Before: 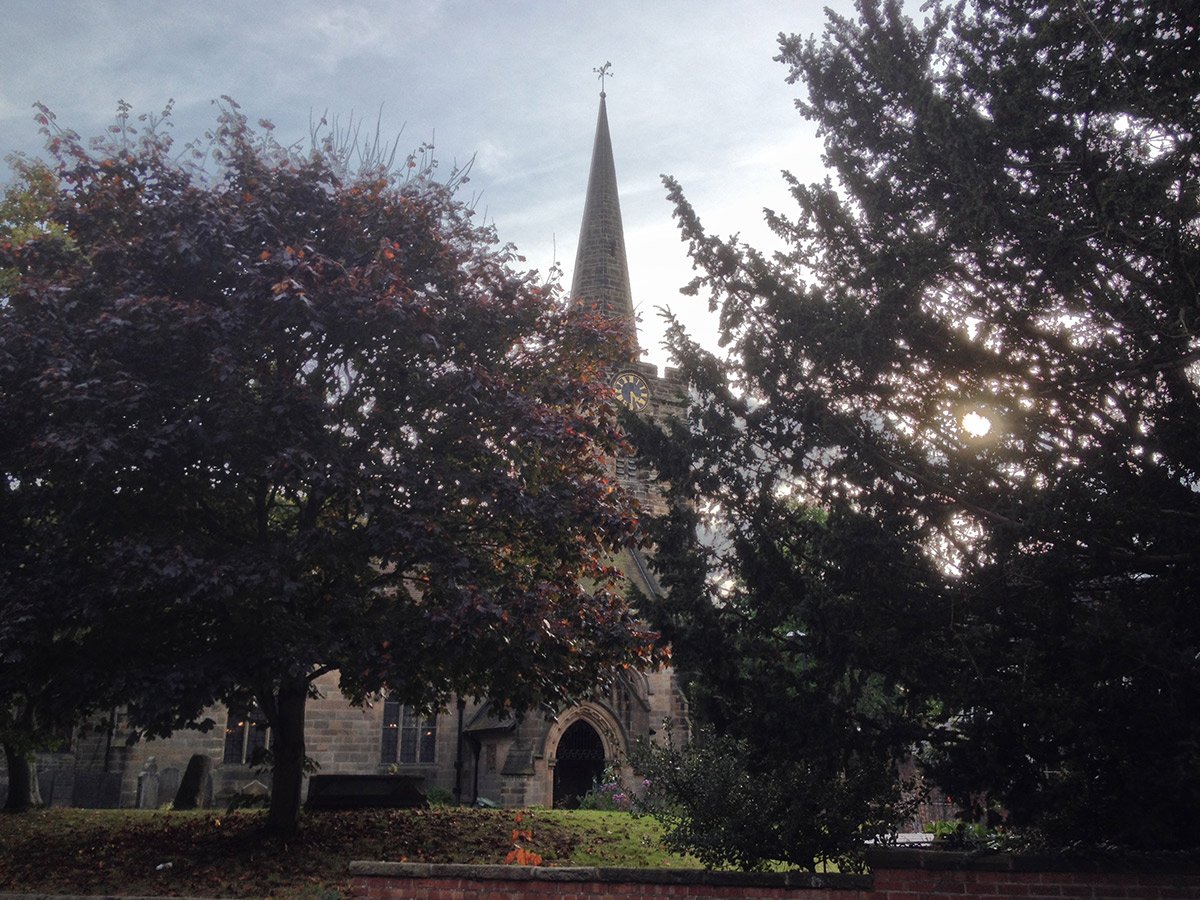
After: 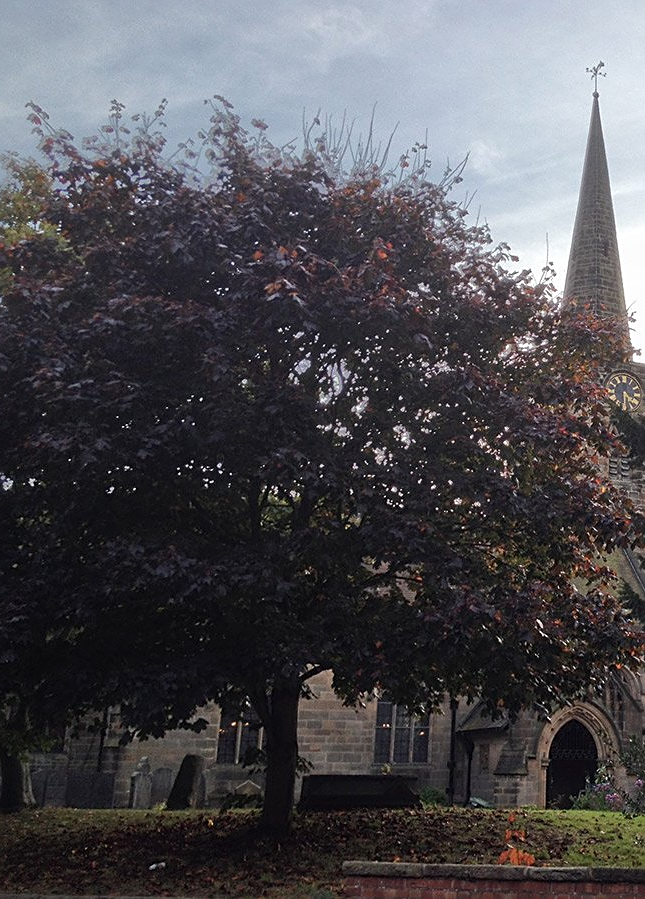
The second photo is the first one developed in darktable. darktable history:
crop: left 0.587%, right 45.588%, bottom 0.086%
sharpen: amount 0.478
